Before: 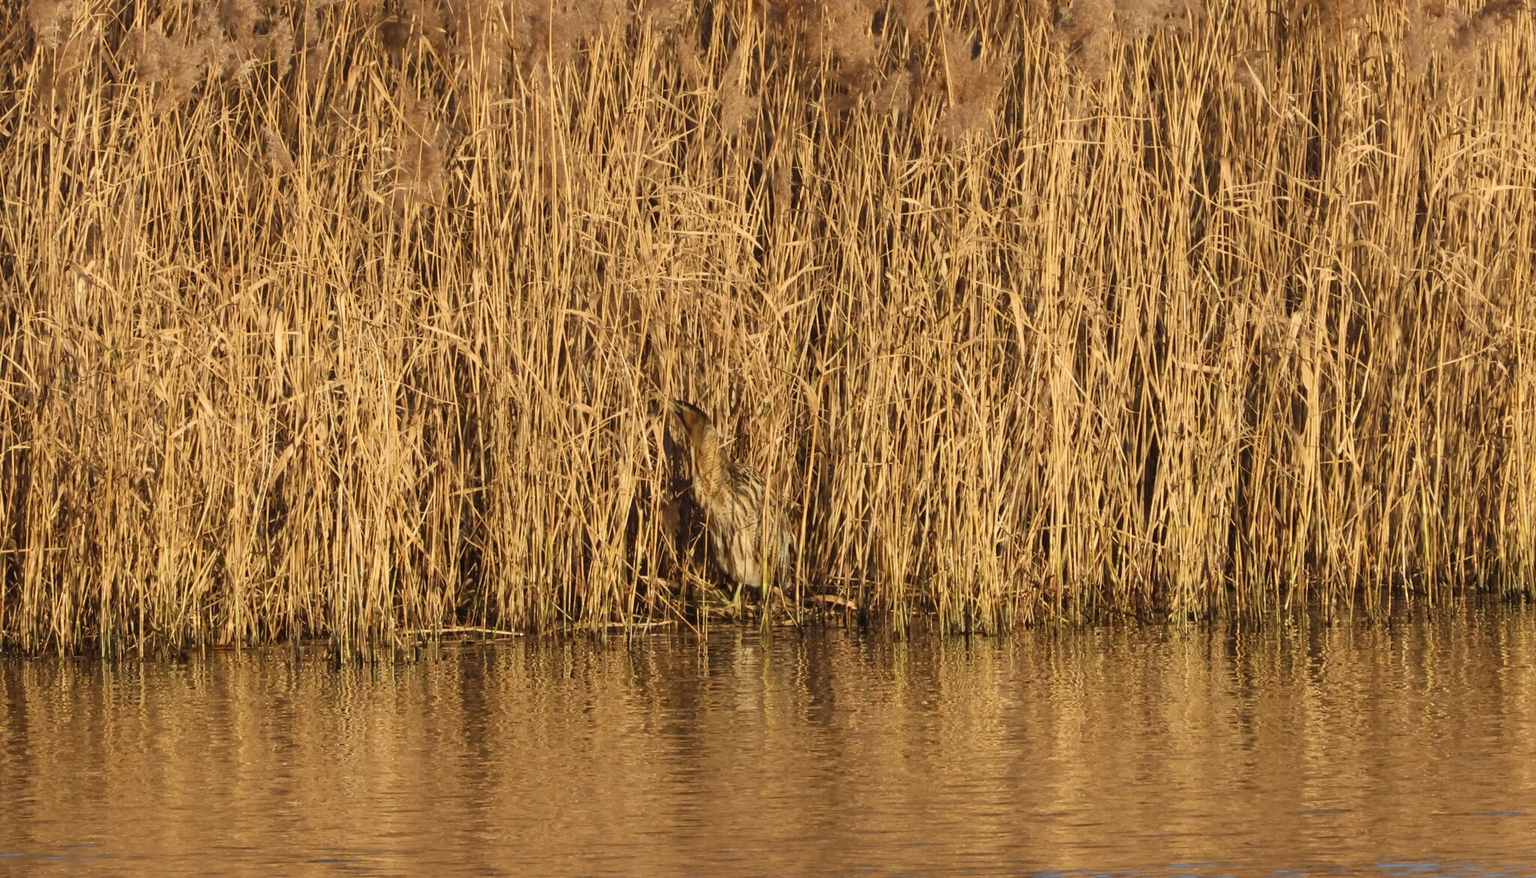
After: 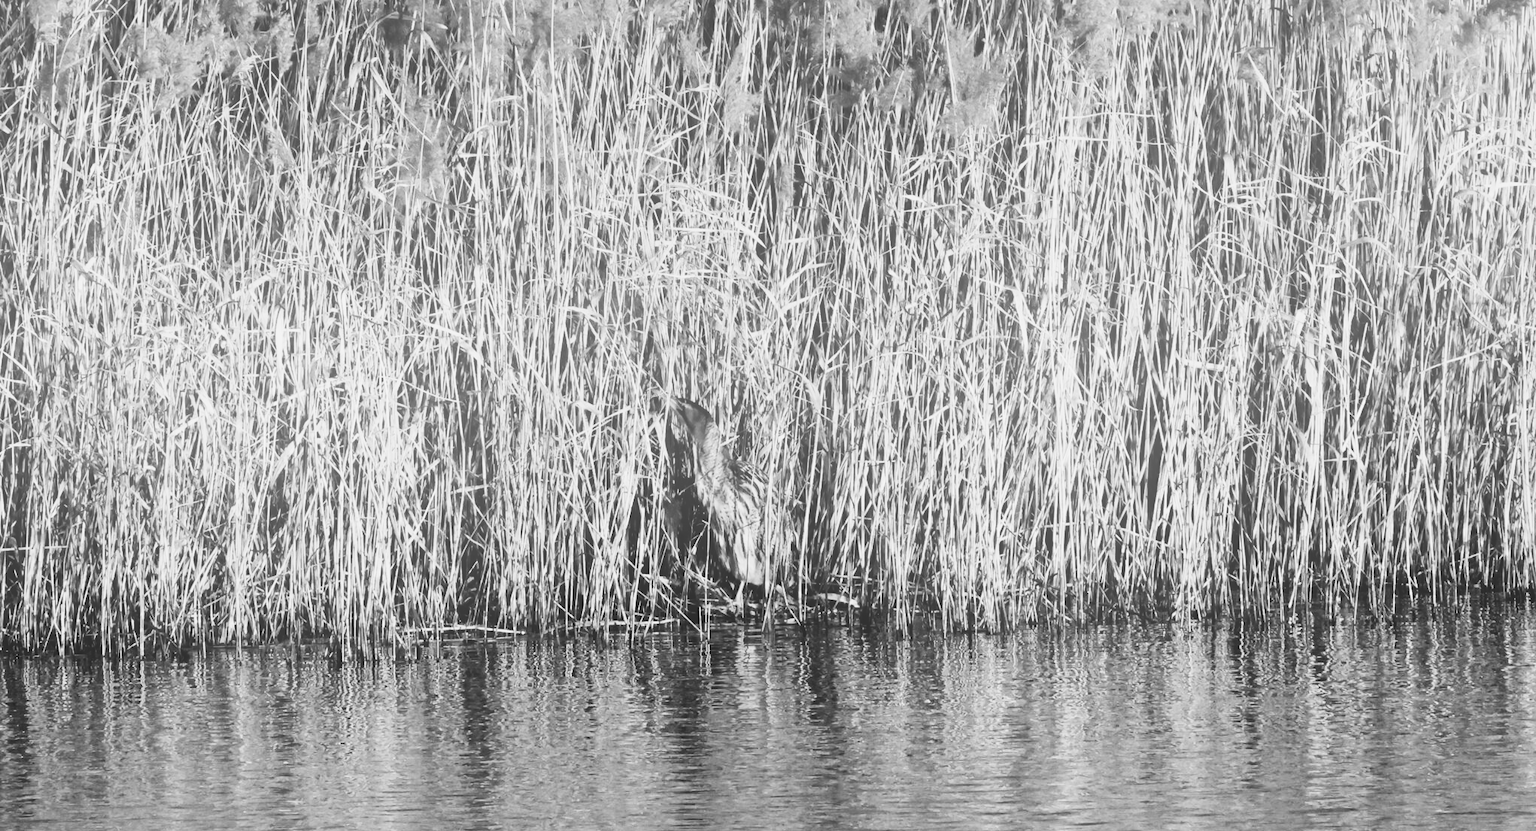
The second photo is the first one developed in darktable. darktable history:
monochrome: on, module defaults
bloom: size 40%
crop: top 0.448%, right 0.264%, bottom 5.045%
contrast brightness saturation: contrast 0.4, brightness 0.1, saturation 0.21
filmic rgb: black relative exposure -7.75 EV, white relative exposure 4.4 EV, threshold 3 EV, hardness 3.76, latitude 50%, contrast 1.1, color science v5 (2021), contrast in shadows safe, contrast in highlights safe, enable highlight reconstruction true
